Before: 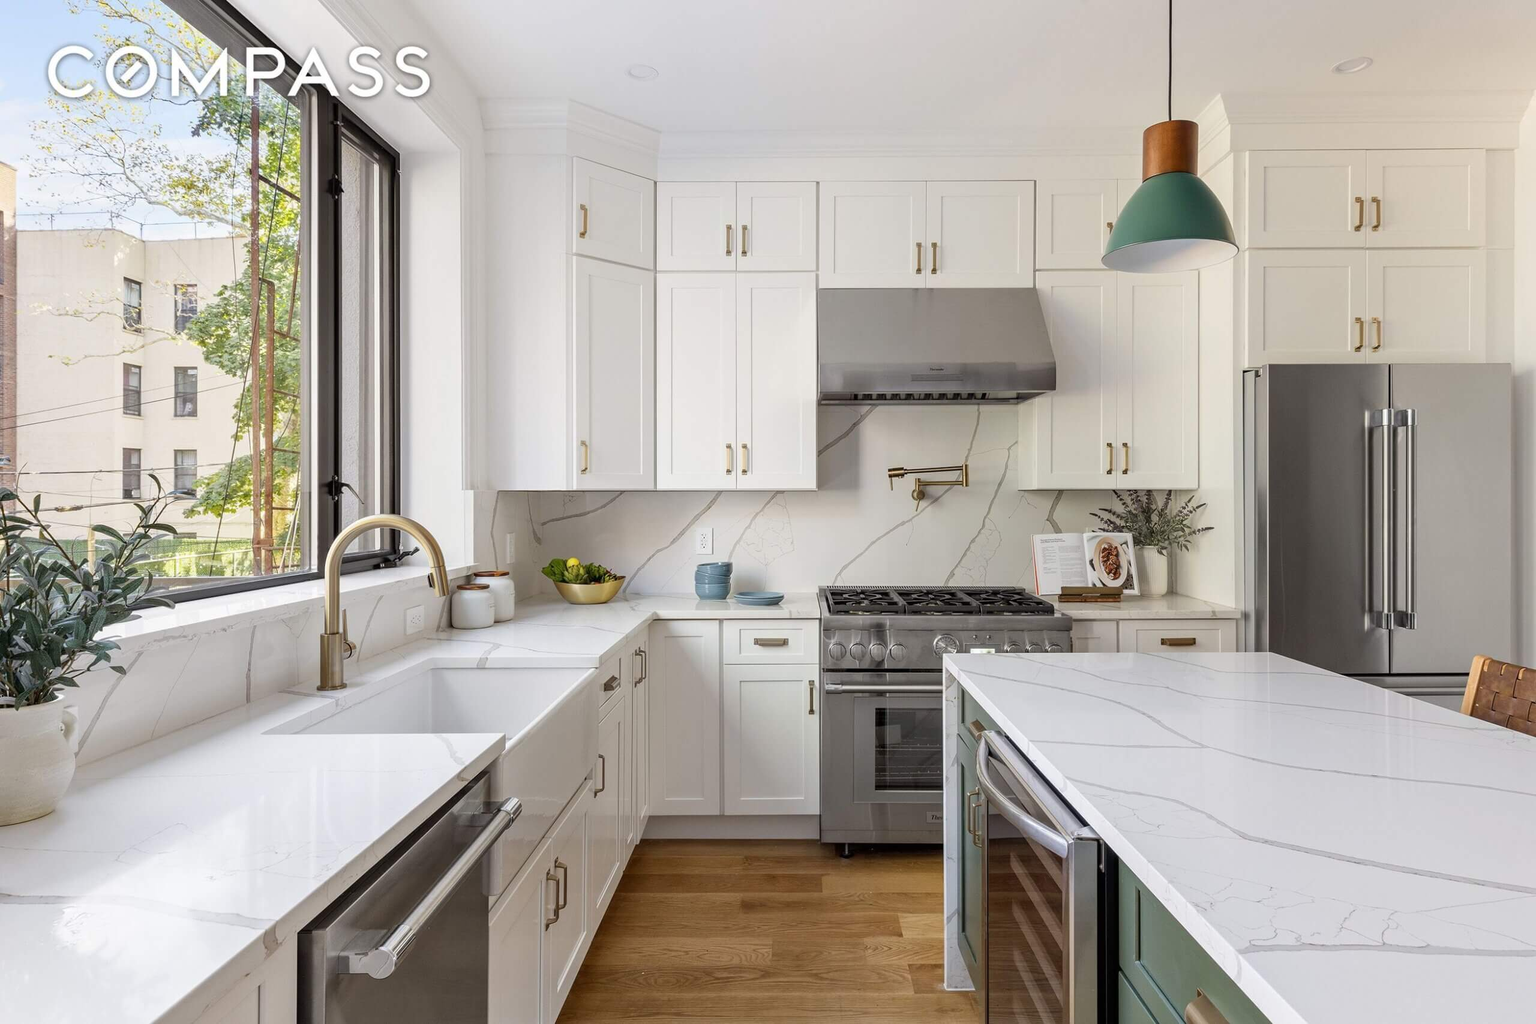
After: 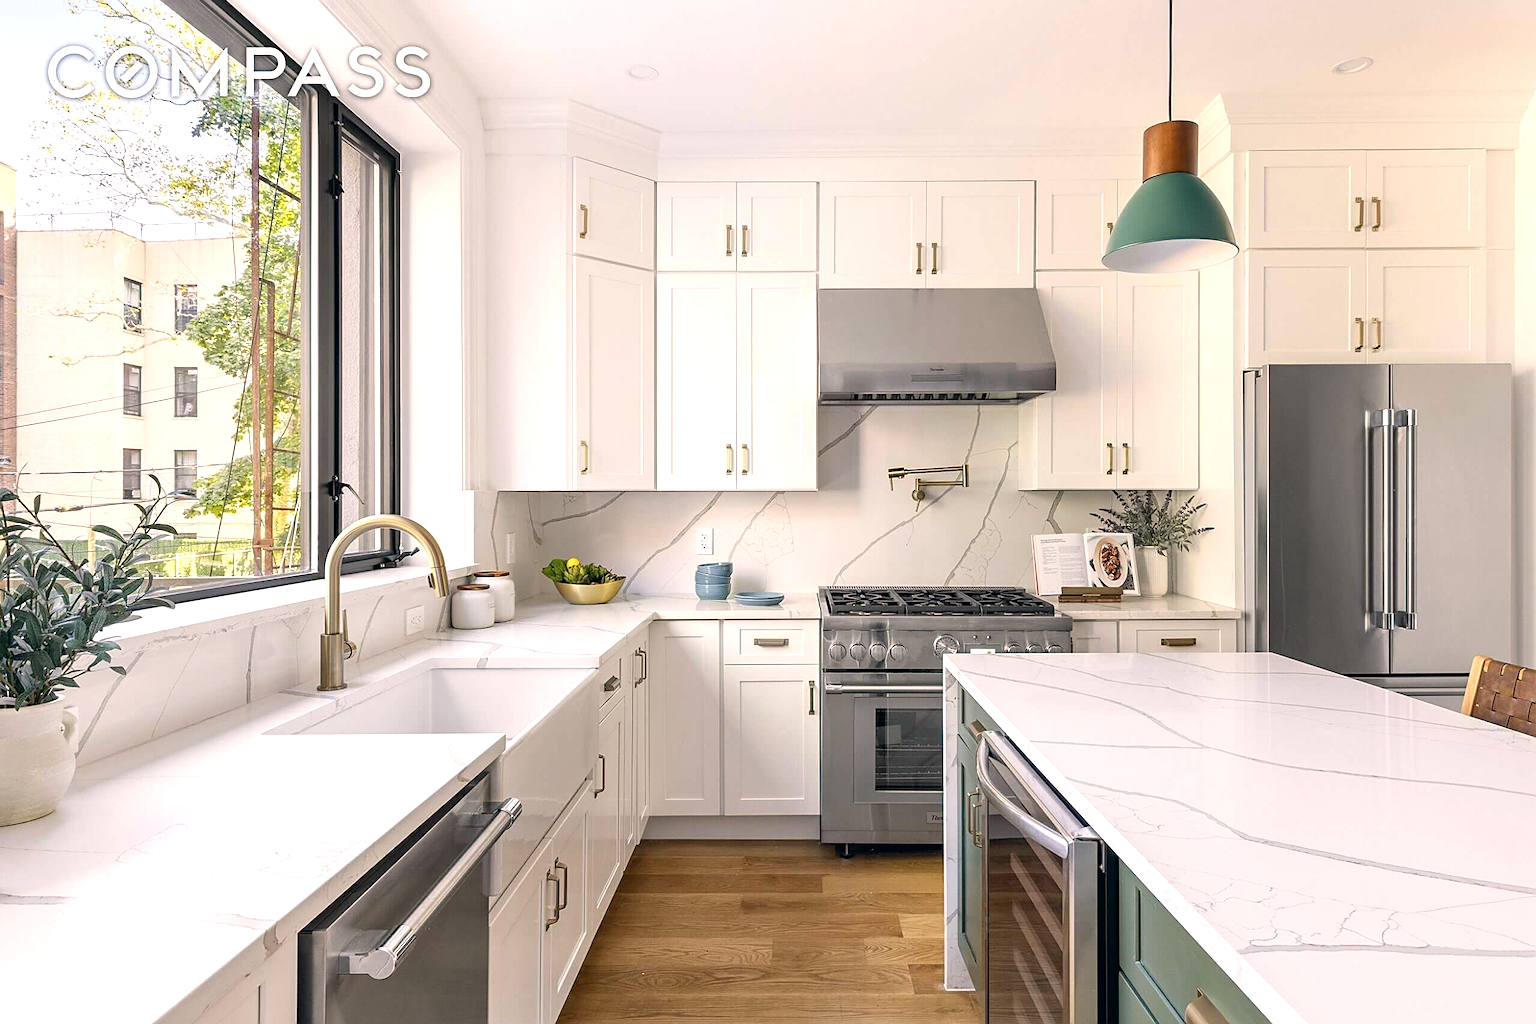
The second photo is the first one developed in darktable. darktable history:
sharpen: on, module defaults
color correction: highlights a* 5.47, highlights b* 5.31, shadows a* -4.4, shadows b* -5.1
exposure: exposure 0.505 EV, compensate highlight preservation false
